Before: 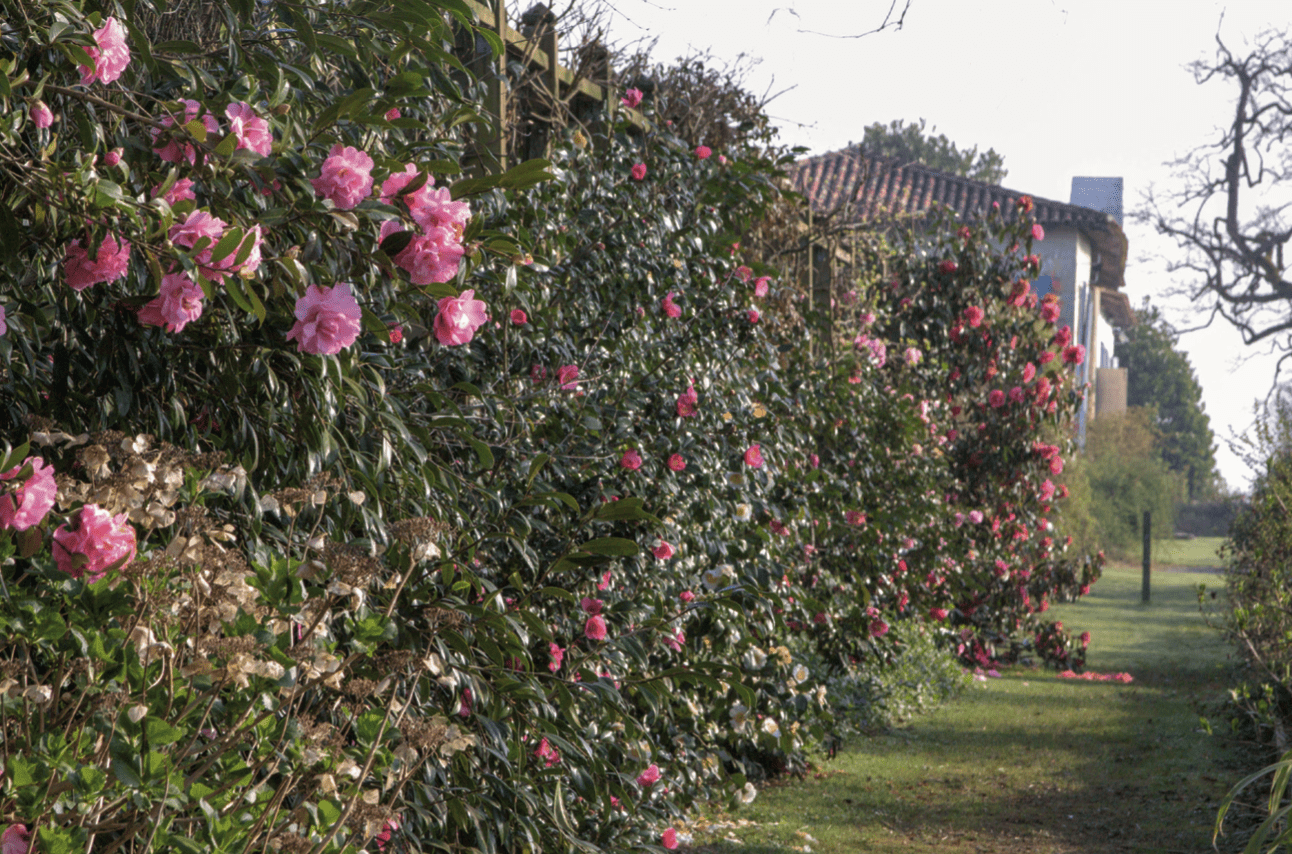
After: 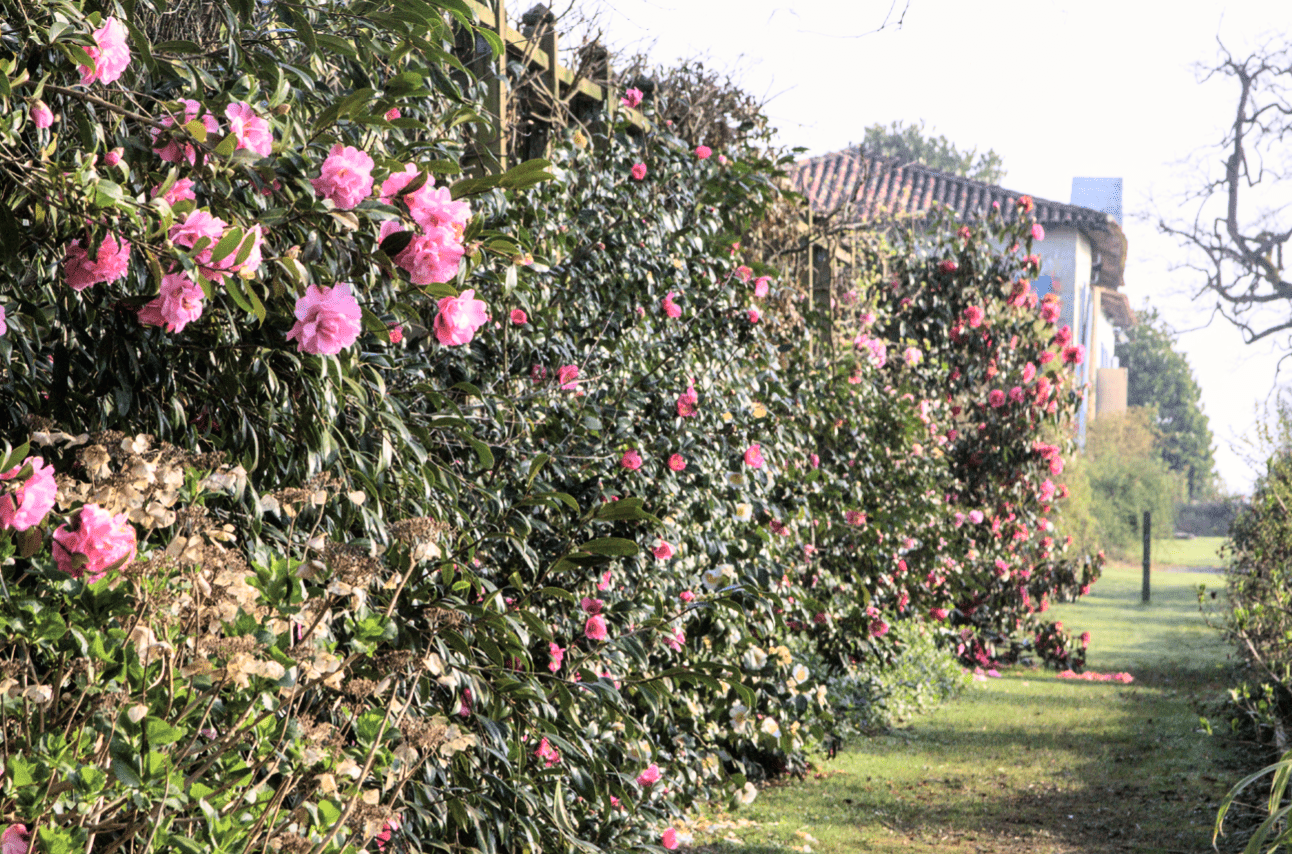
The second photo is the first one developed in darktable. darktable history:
base curve: curves: ch0 [(0, 0) (0, 0.001) (0.001, 0.001) (0.004, 0.002) (0.007, 0.004) (0.015, 0.013) (0.033, 0.045) (0.052, 0.096) (0.075, 0.17) (0.099, 0.241) (0.163, 0.42) (0.219, 0.55) (0.259, 0.616) (0.327, 0.722) (0.365, 0.765) (0.522, 0.873) (0.547, 0.881) (0.689, 0.919) (0.826, 0.952) (1, 1)]
